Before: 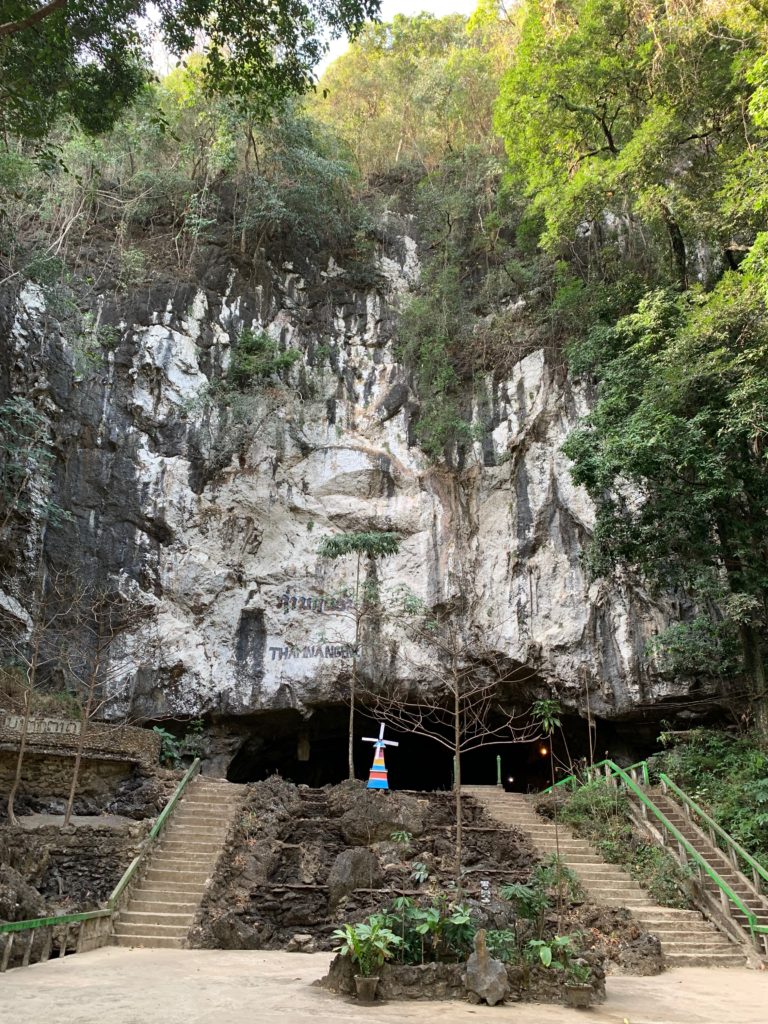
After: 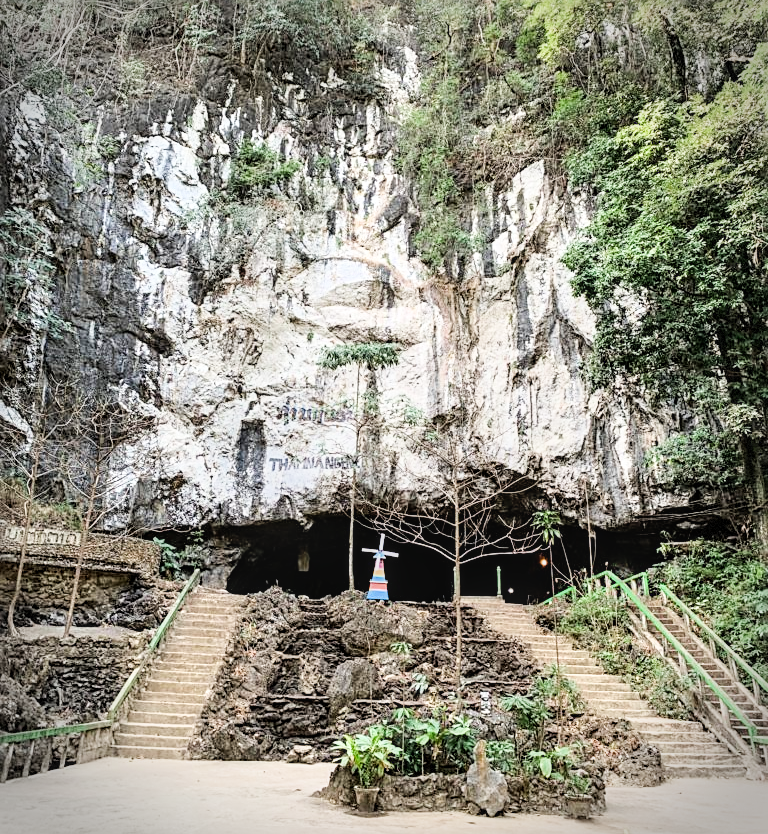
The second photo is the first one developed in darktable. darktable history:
tone equalizer: -8 EV -0.417 EV, -7 EV -0.389 EV, -6 EV -0.333 EV, -5 EV -0.222 EV, -3 EV 0.222 EV, -2 EV 0.333 EV, -1 EV 0.389 EV, +0 EV 0.417 EV, edges refinement/feathering 500, mask exposure compensation -1.57 EV, preserve details no
exposure: black level correction 0, exposure 1.3 EV, compensate exposure bias true, compensate highlight preservation false
local contrast: on, module defaults
sharpen: on, module defaults
filmic rgb: black relative exposure -7.65 EV, white relative exposure 4.56 EV, hardness 3.61, contrast 1.05
vignetting: dithering 8-bit output, unbound false
crop and rotate: top 18.507%
